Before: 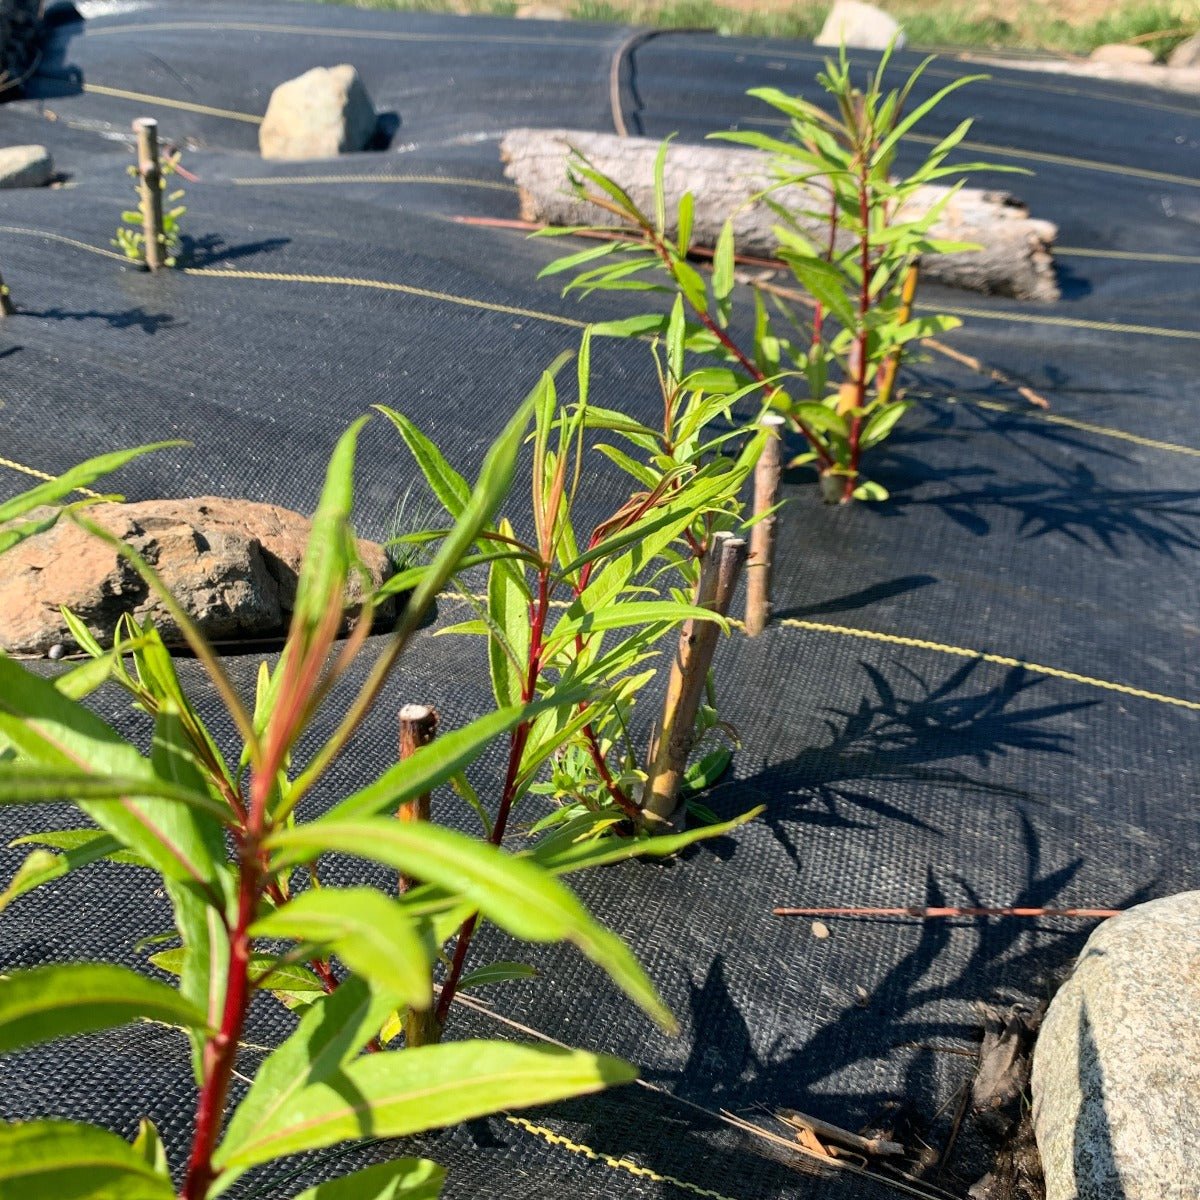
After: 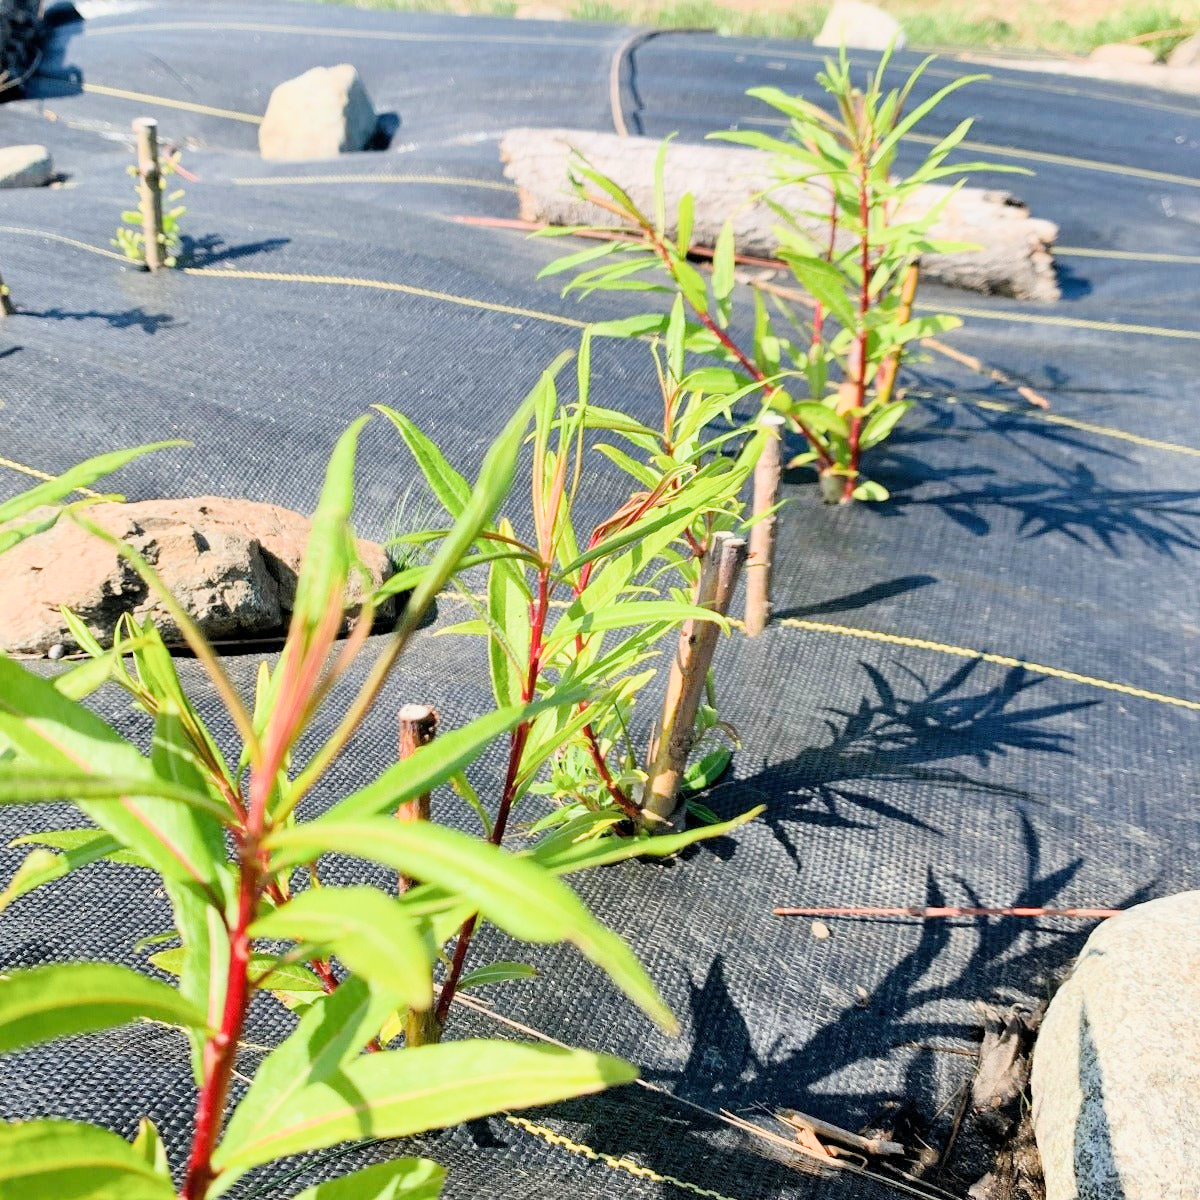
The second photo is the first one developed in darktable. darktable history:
exposure: black level correction 0, exposure 1.675 EV, compensate exposure bias true, compensate highlight preservation false
filmic rgb: black relative exposure -7.32 EV, white relative exposure 5.09 EV, hardness 3.2
